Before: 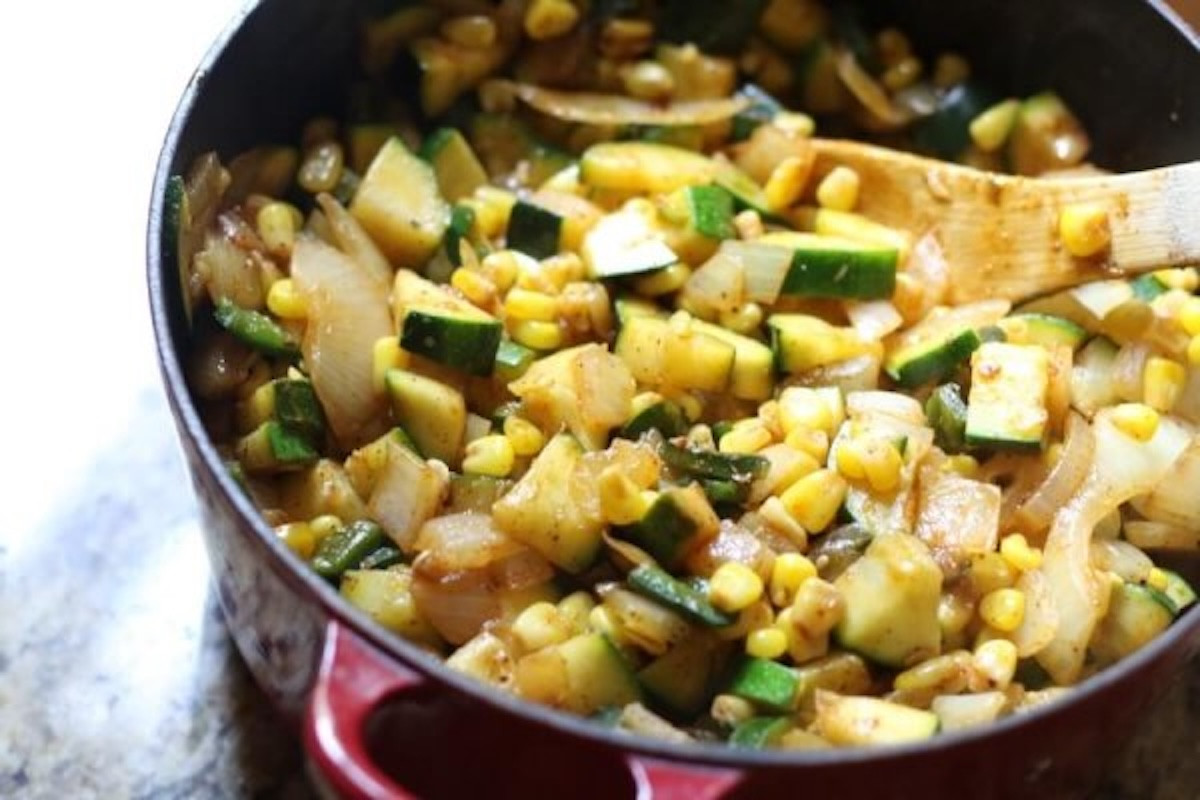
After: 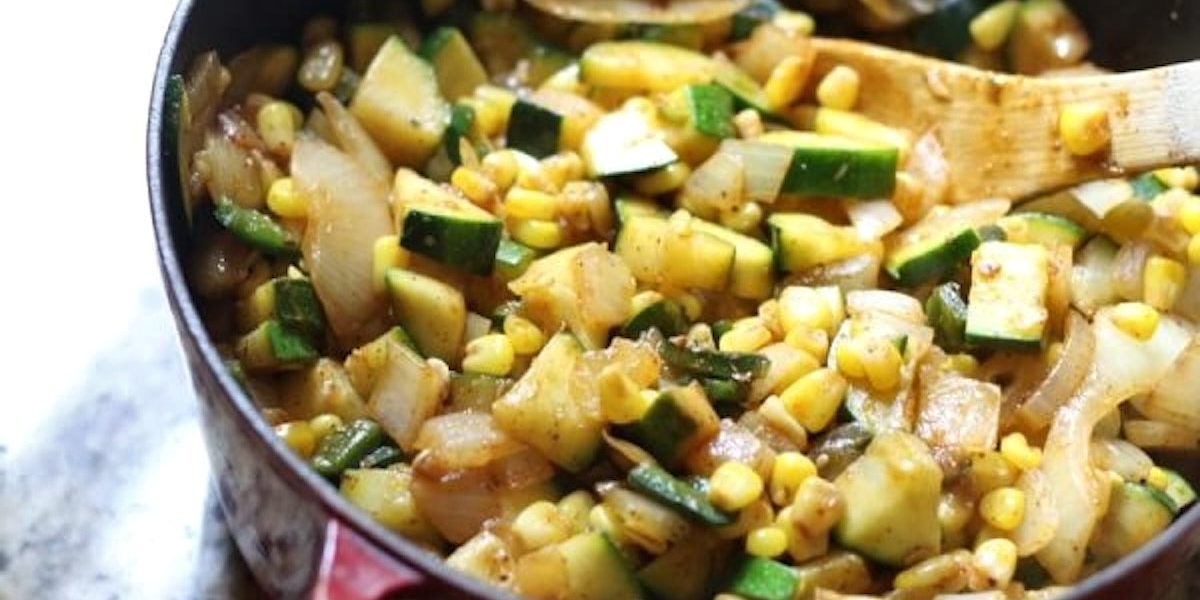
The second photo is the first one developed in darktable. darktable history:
sharpen: radius 1.313, amount 0.305, threshold 0.161
contrast brightness saturation: saturation -0.026
crop and rotate: top 12.652%, bottom 12.287%
shadows and highlights: white point adjustment 1.05, highlights color adjustment 0.775%, soften with gaussian
